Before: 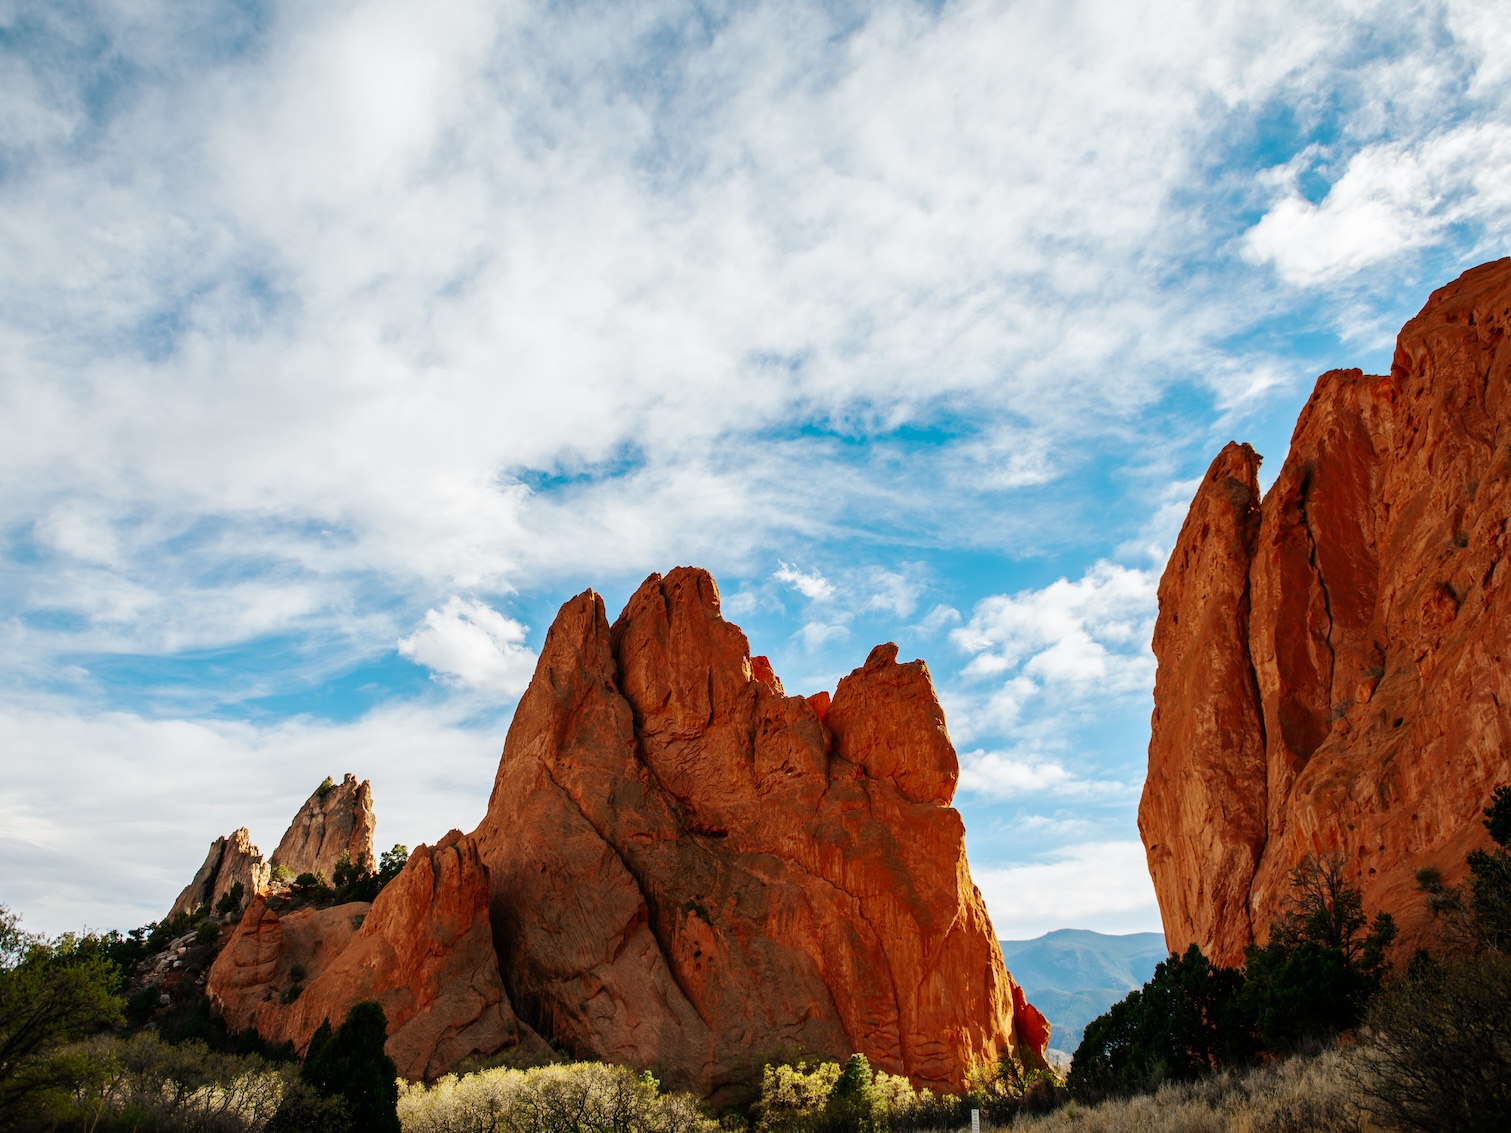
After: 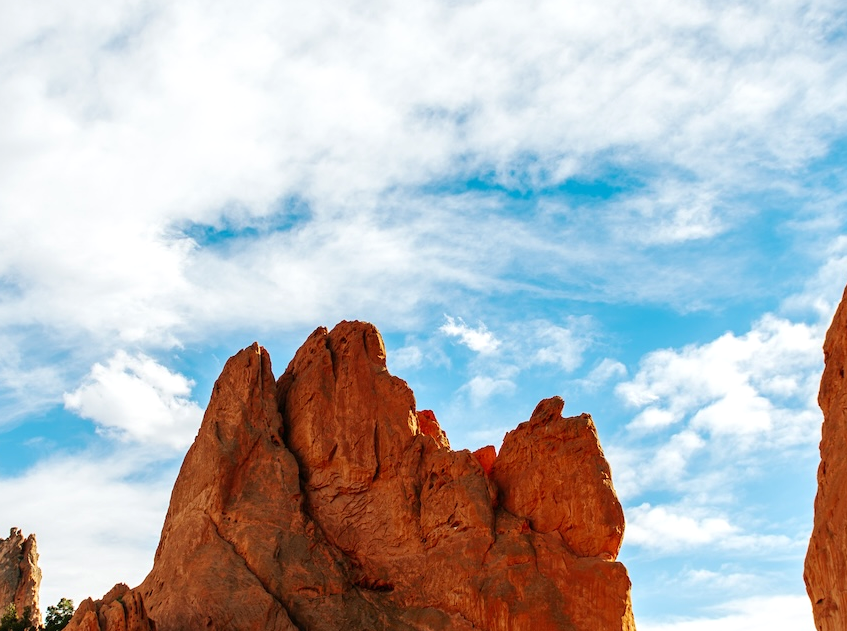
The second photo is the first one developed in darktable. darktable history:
crop and rotate: left 22.135%, top 21.77%, right 21.763%, bottom 22.499%
exposure: black level correction 0, exposure 0.199 EV, compensate highlight preservation false
